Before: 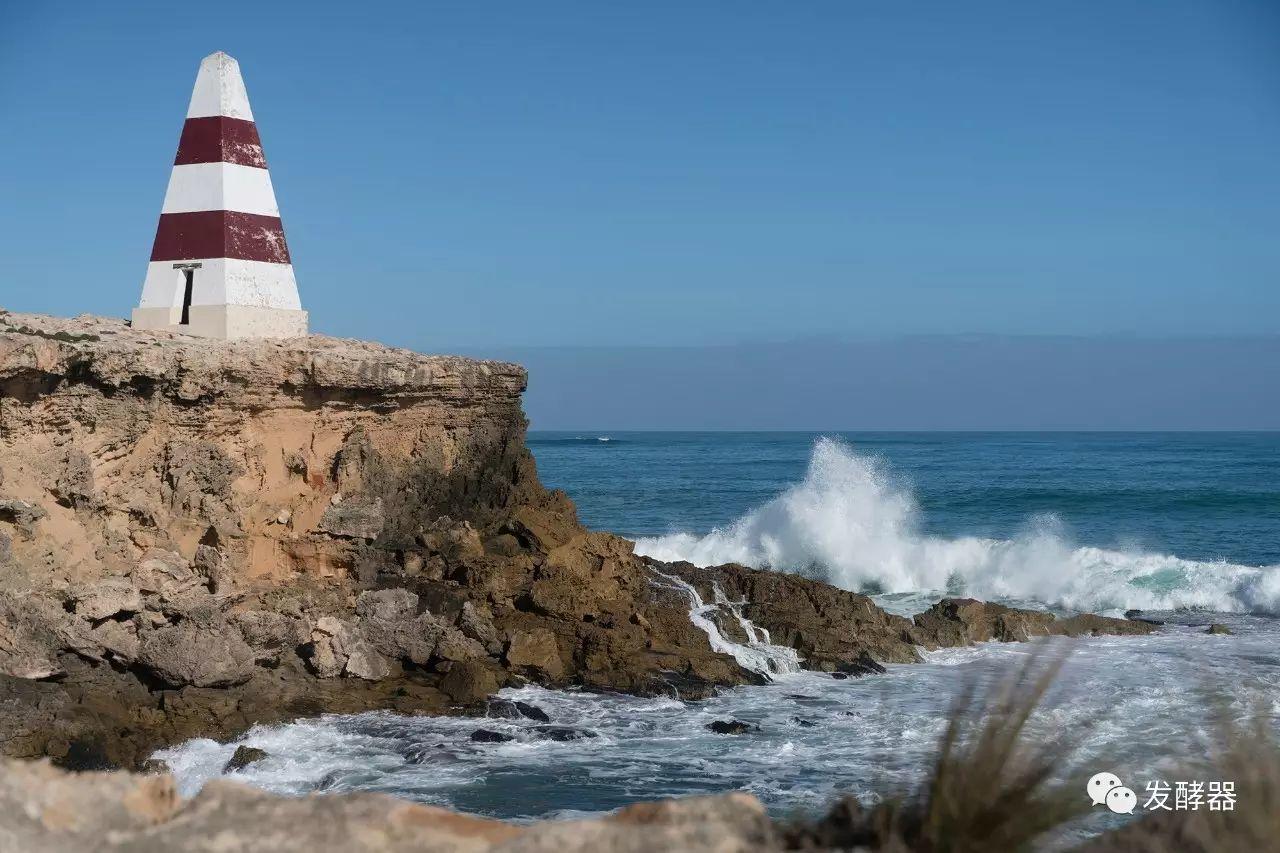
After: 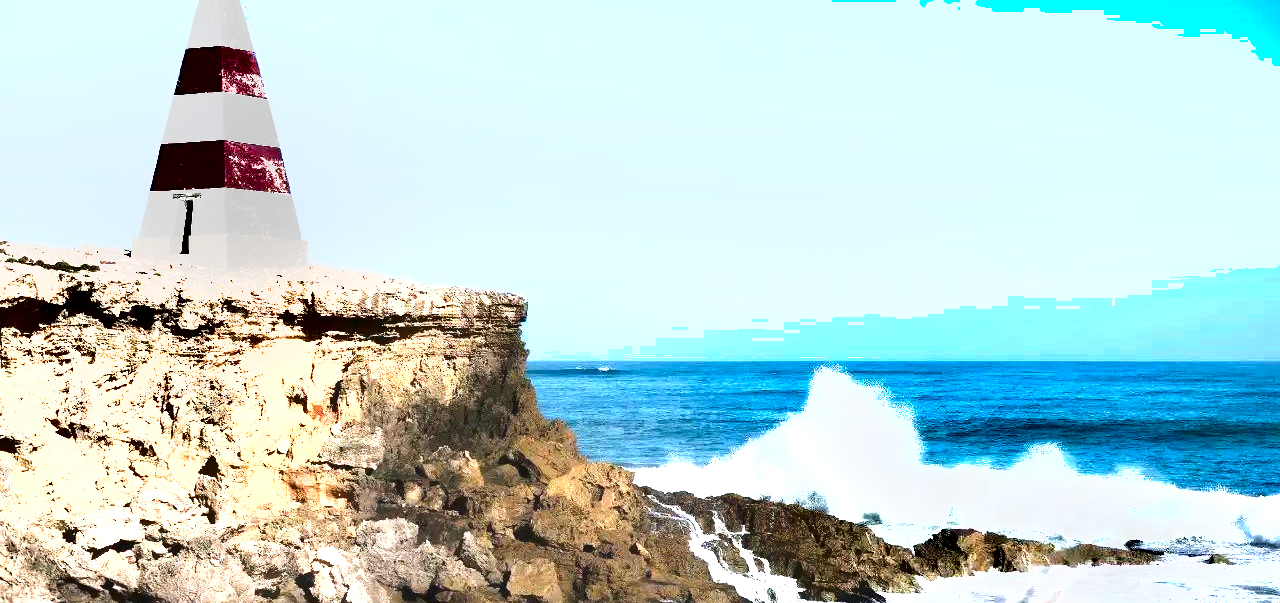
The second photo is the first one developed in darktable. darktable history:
crop and rotate: top 8.293%, bottom 20.996%
exposure: black level correction 0, exposure 1.9 EV, compensate highlight preservation false
contrast equalizer: octaves 7, y [[0.502, 0.505, 0.512, 0.529, 0.564, 0.588], [0.5 ×6], [0.502, 0.505, 0.512, 0.529, 0.564, 0.588], [0, 0.001, 0.001, 0.004, 0.008, 0.011], [0, 0.001, 0.001, 0.004, 0.008, 0.011]], mix -1
tone equalizer: -8 EV -0.417 EV, -7 EV -0.389 EV, -6 EV -0.333 EV, -5 EV -0.222 EV, -3 EV 0.222 EV, -2 EV 0.333 EV, -1 EV 0.389 EV, +0 EV 0.417 EV, edges refinement/feathering 500, mask exposure compensation -1.57 EV, preserve details no
shadows and highlights: shadows 12, white point adjustment 1.2, soften with gaussian
